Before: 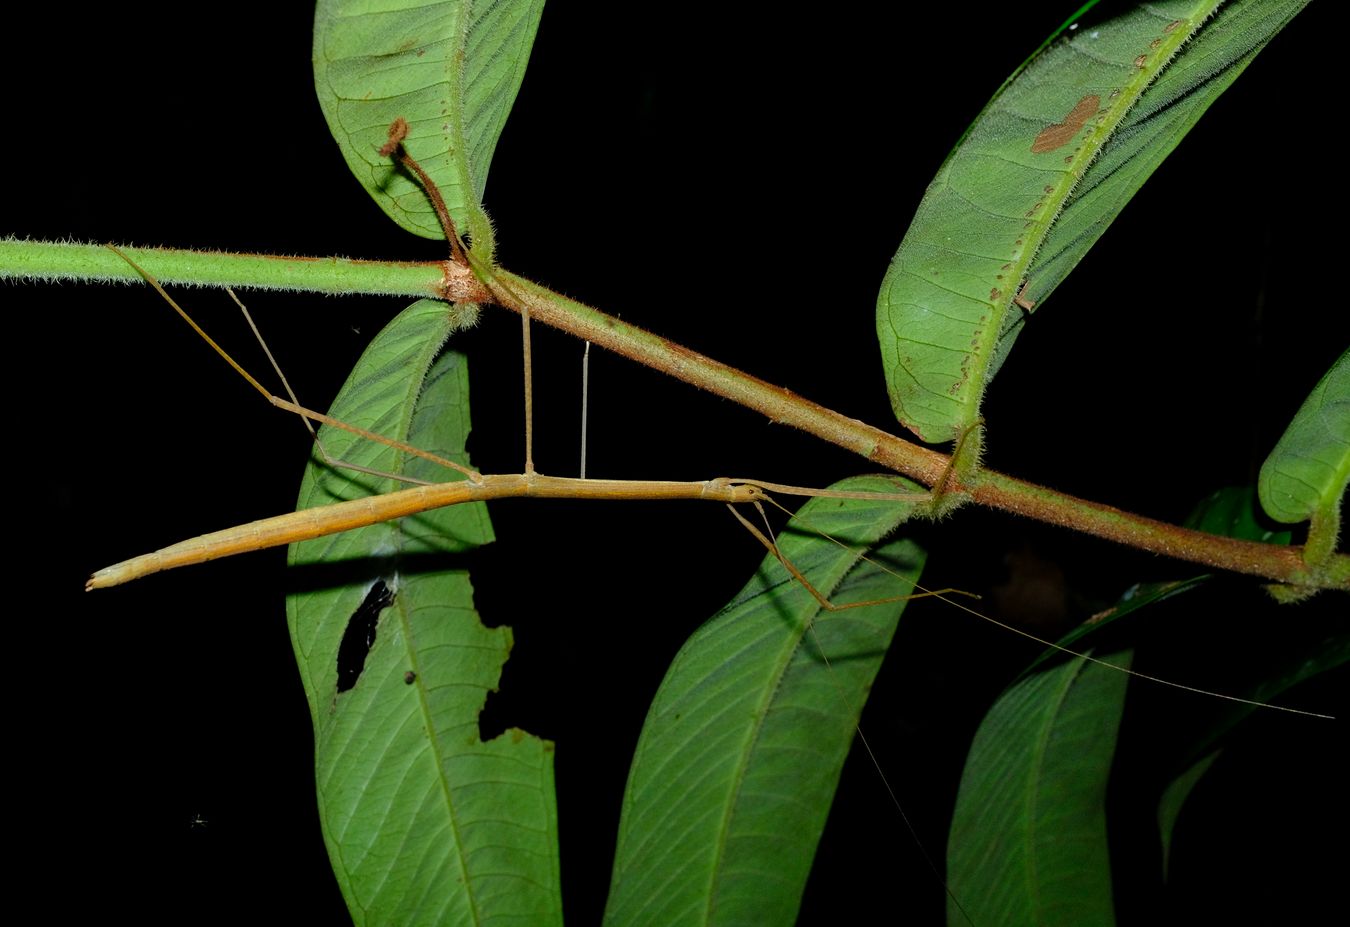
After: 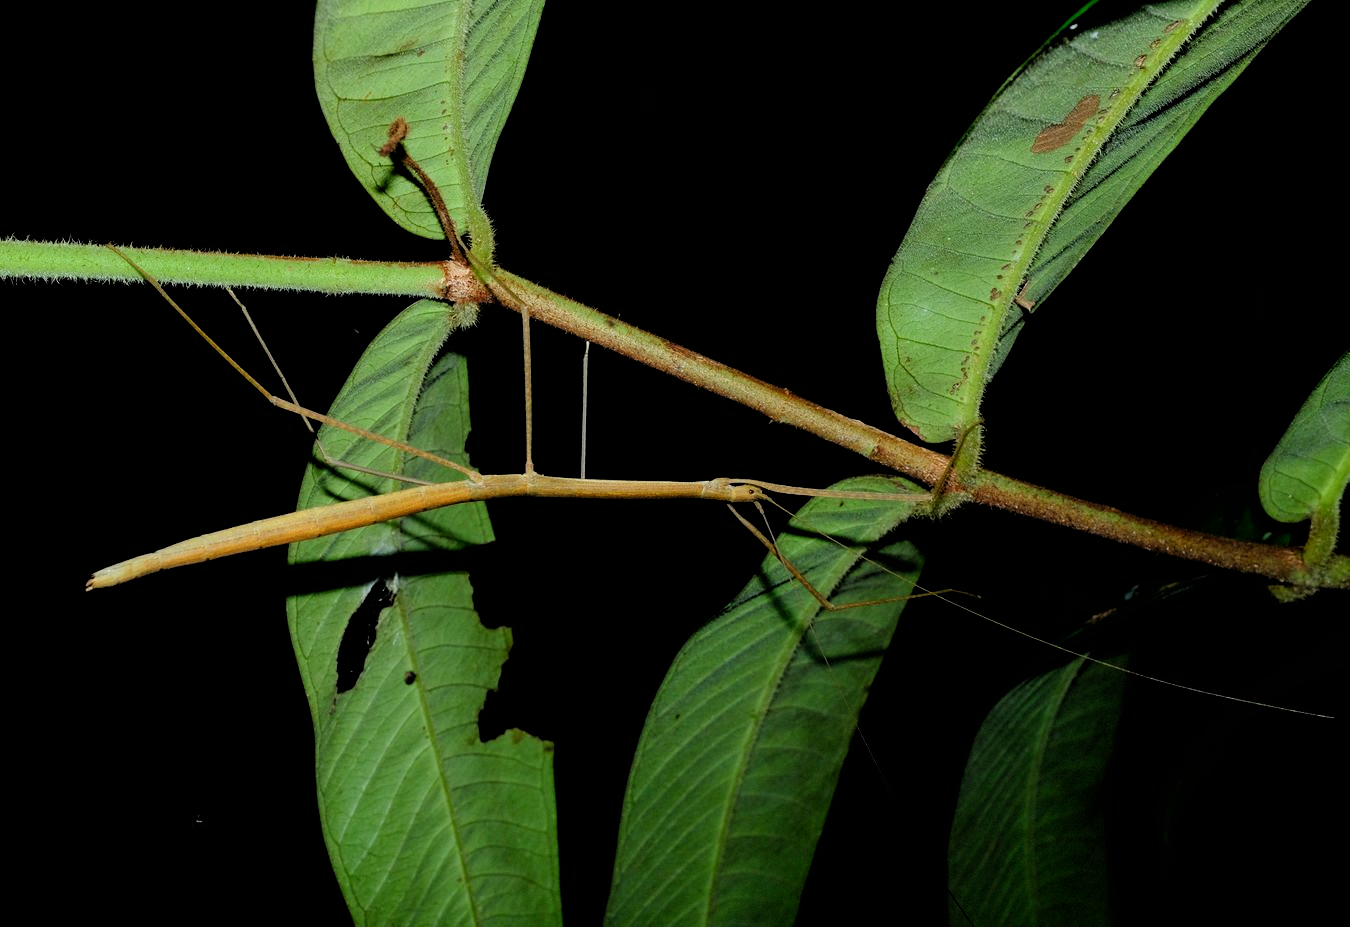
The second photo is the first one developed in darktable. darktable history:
filmic rgb: black relative exposure -5.14 EV, white relative exposure 4 EV, threshold 5.99 EV, hardness 2.89, contrast 1.405, highlights saturation mix -21.43%, enable highlight reconstruction true
